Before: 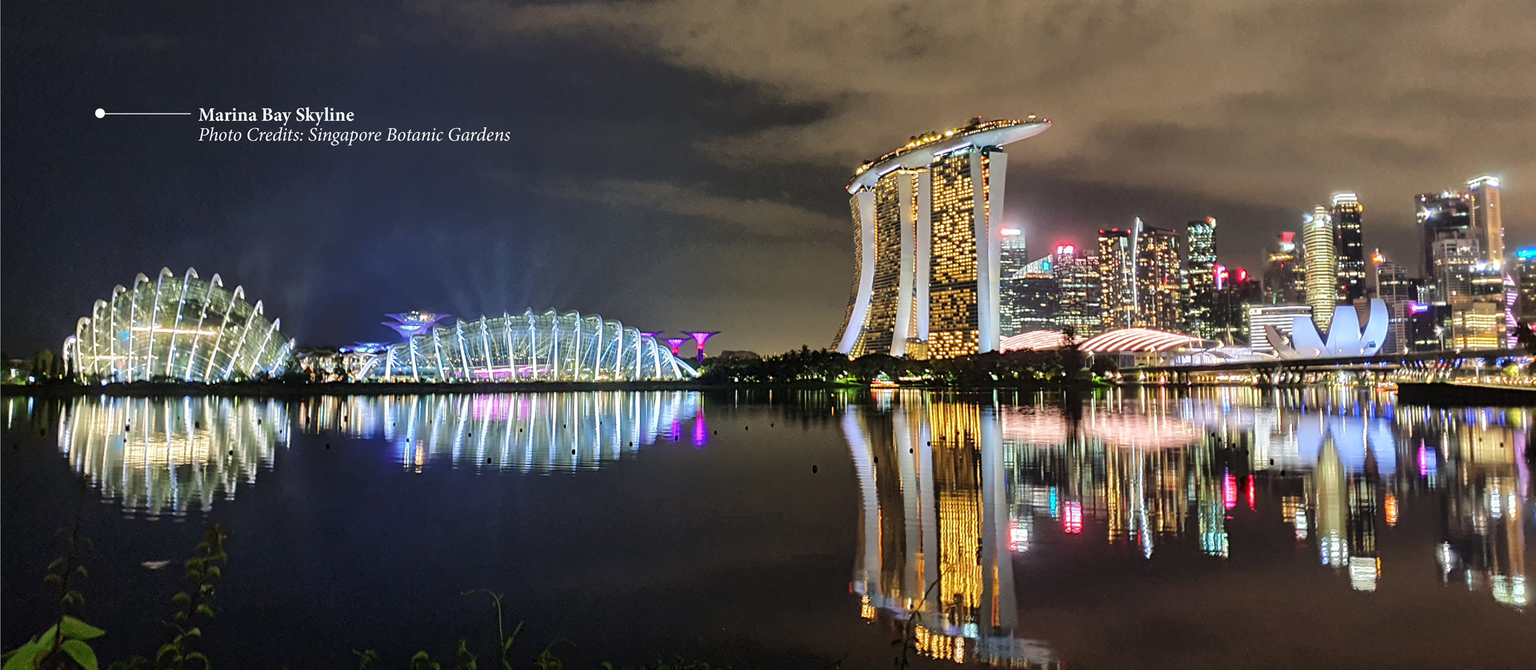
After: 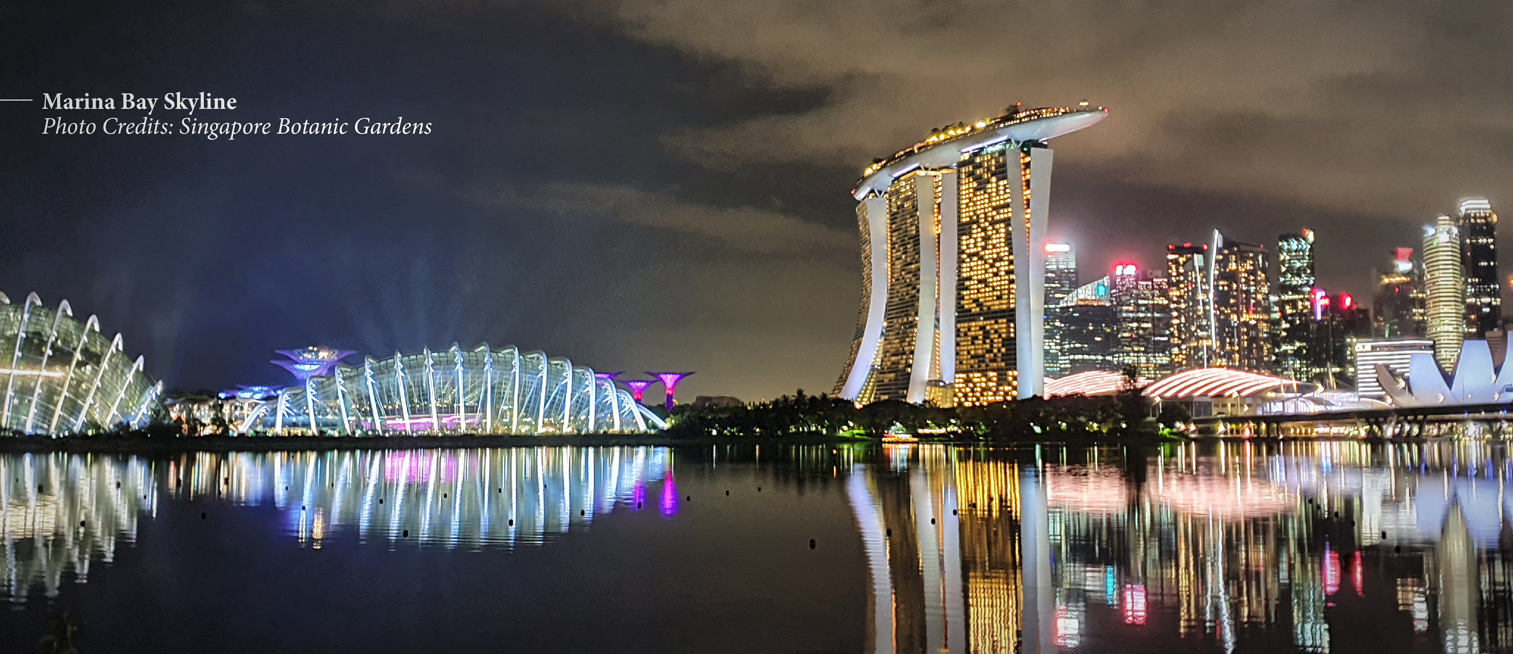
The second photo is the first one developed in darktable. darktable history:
crop and rotate: left 10.77%, top 5.1%, right 10.41%, bottom 16.76%
vignetting: automatic ratio true
